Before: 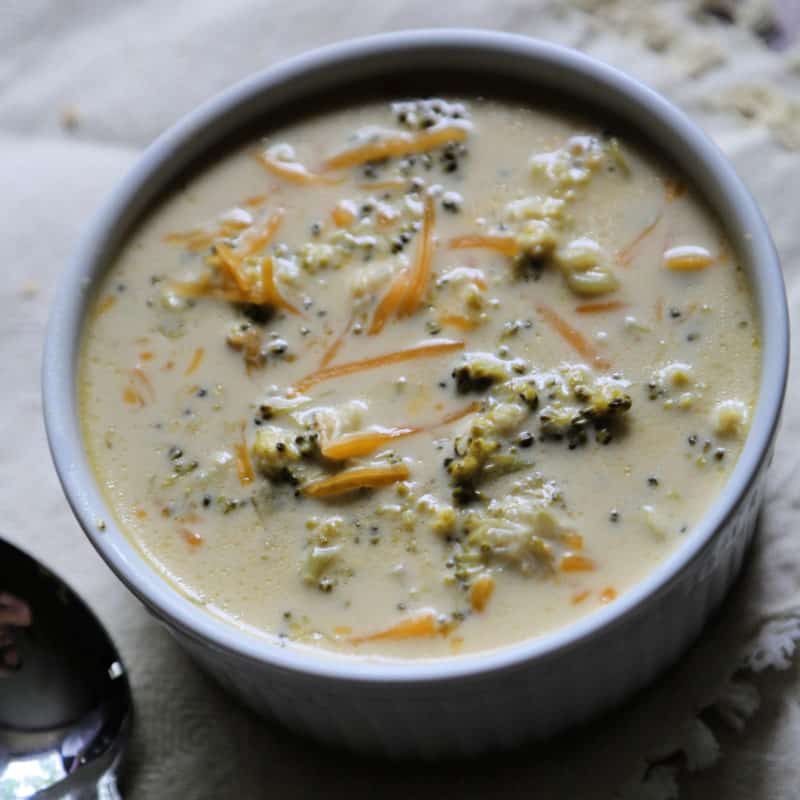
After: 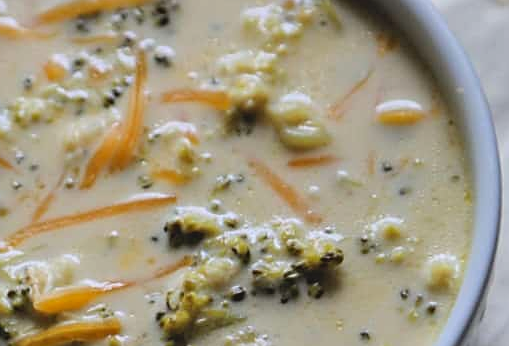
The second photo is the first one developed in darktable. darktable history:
crop: left 36.005%, top 18.293%, right 0.31%, bottom 38.444%
contrast brightness saturation: contrast -0.1, brightness 0.05, saturation 0.08
sharpen: on, module defaults
